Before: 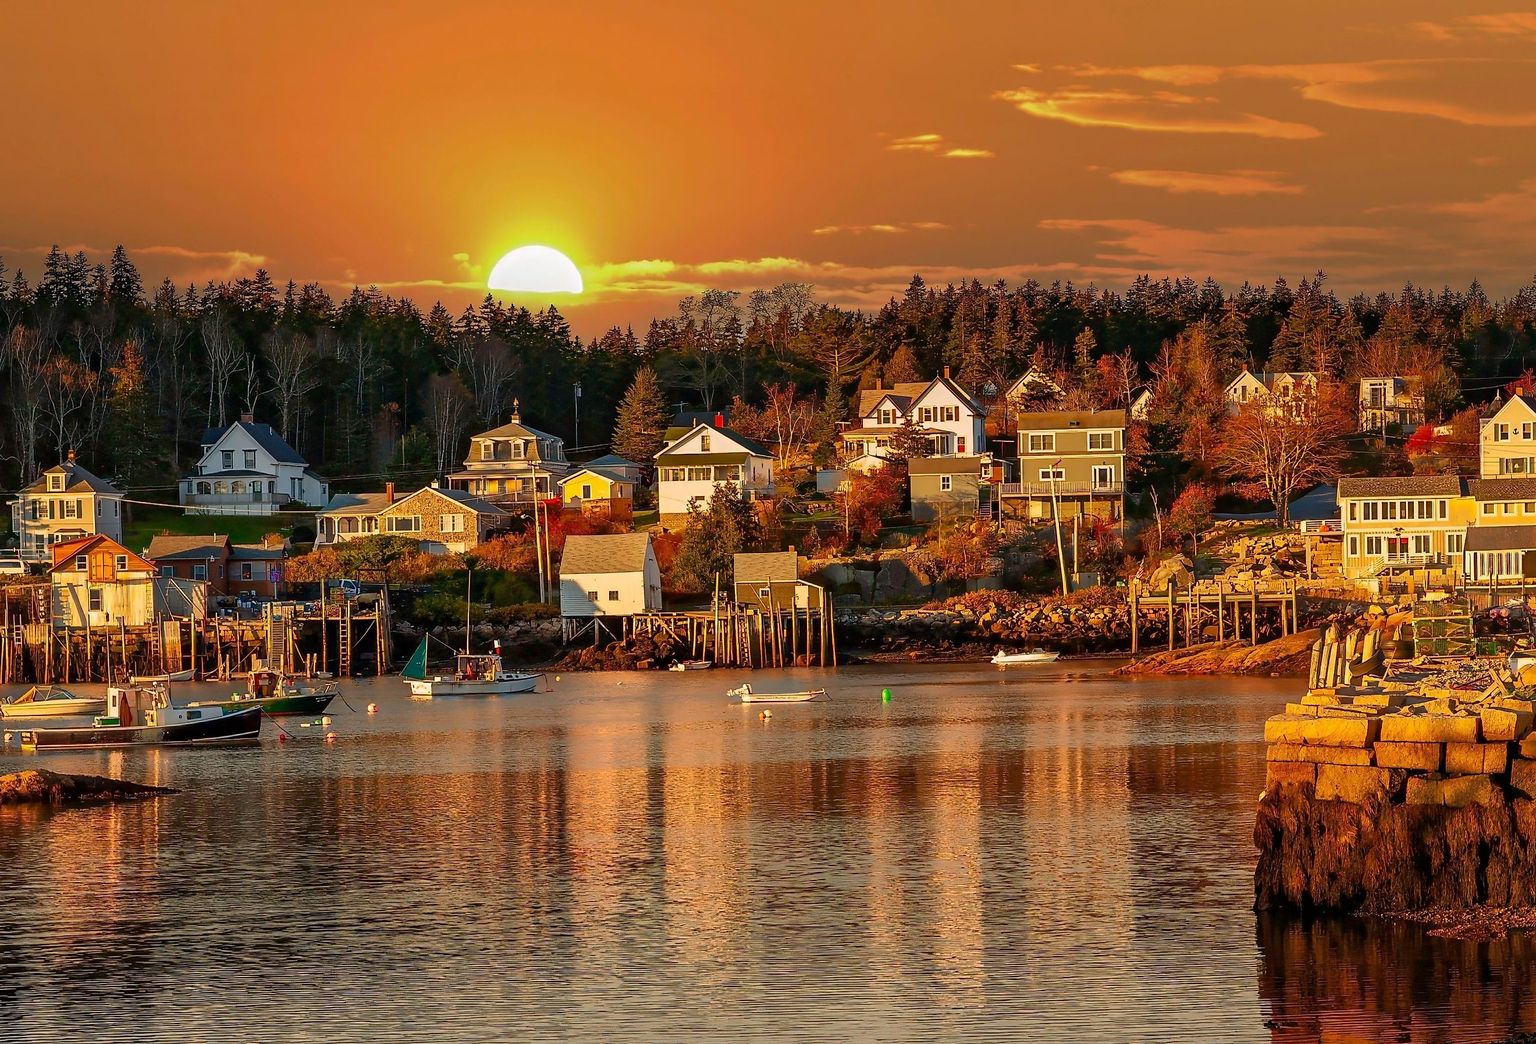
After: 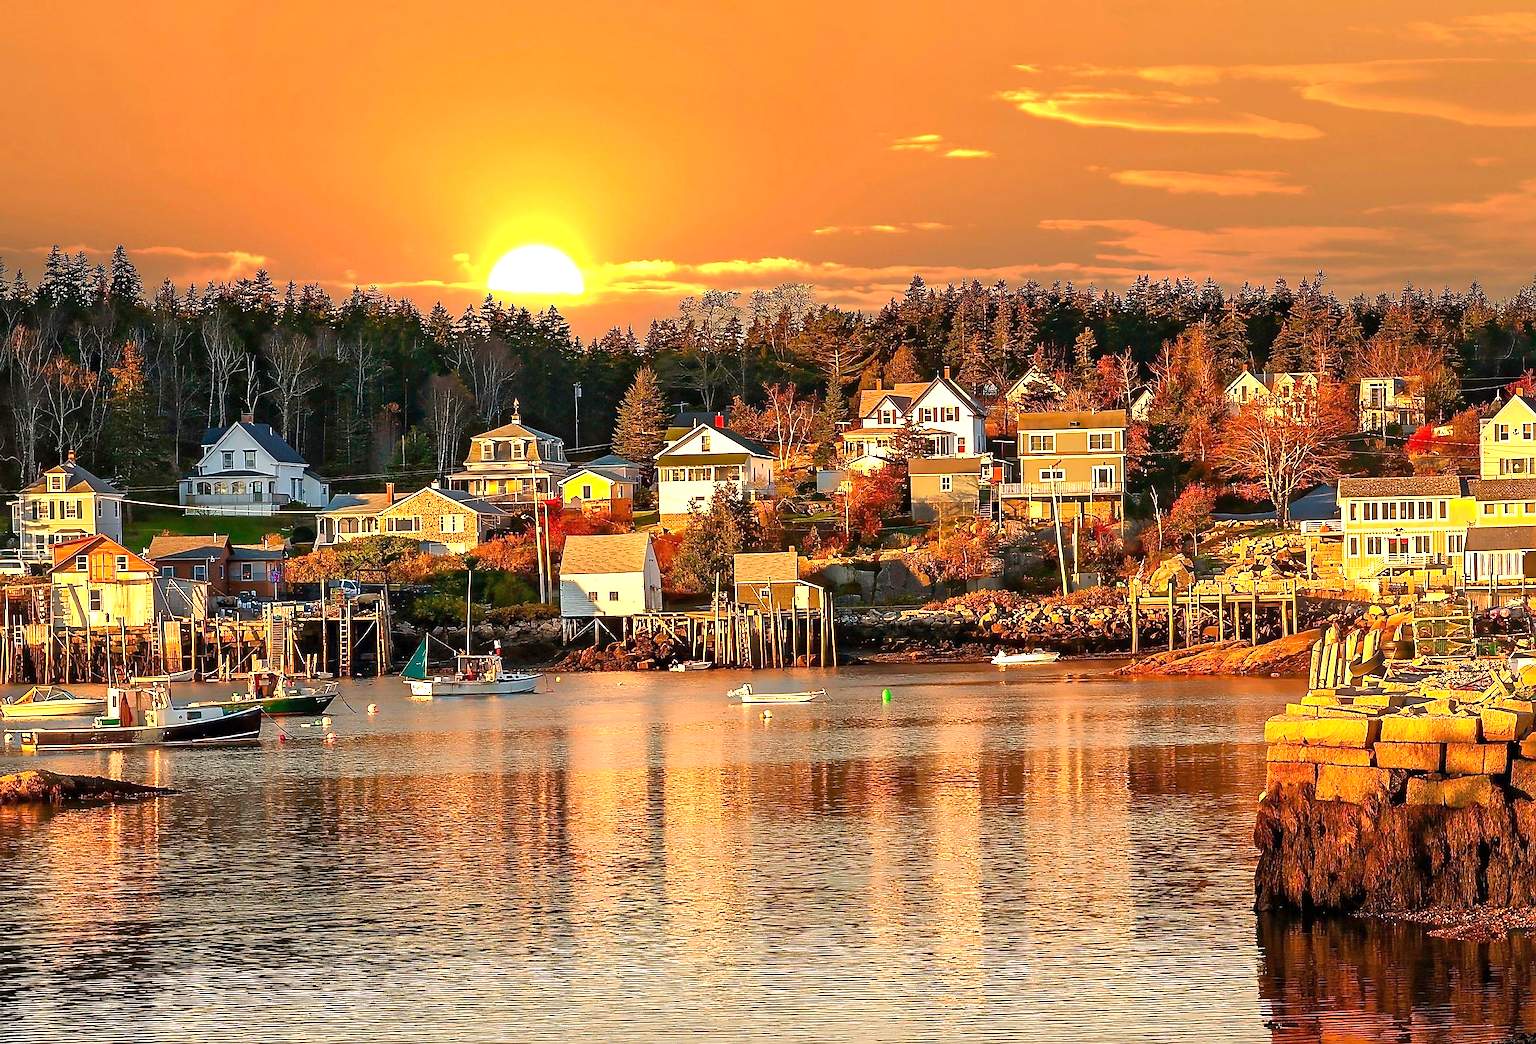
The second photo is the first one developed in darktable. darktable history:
exposure: black level correction 0, exposure 0.933 EV, compensate highlight preservation false
sharpen: radius 1.874, amount 0.412, threshold 1.237
